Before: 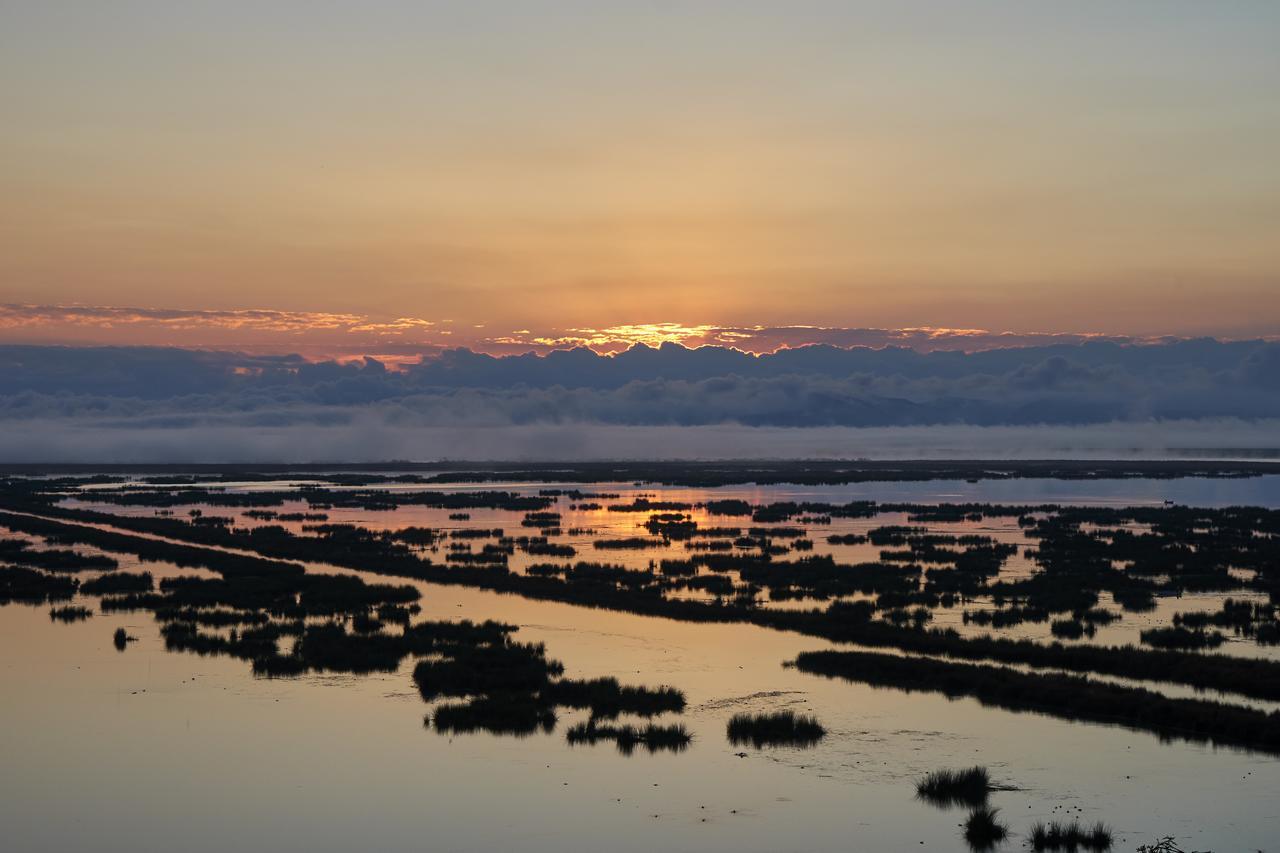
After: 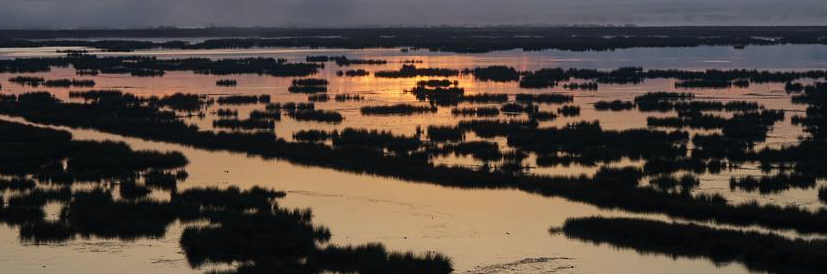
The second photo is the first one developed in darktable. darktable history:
crop: left 18.227%, top 50.946%, right 17.112%, bottom 16.841%
contrast brightness saturation: saturation -0.061
